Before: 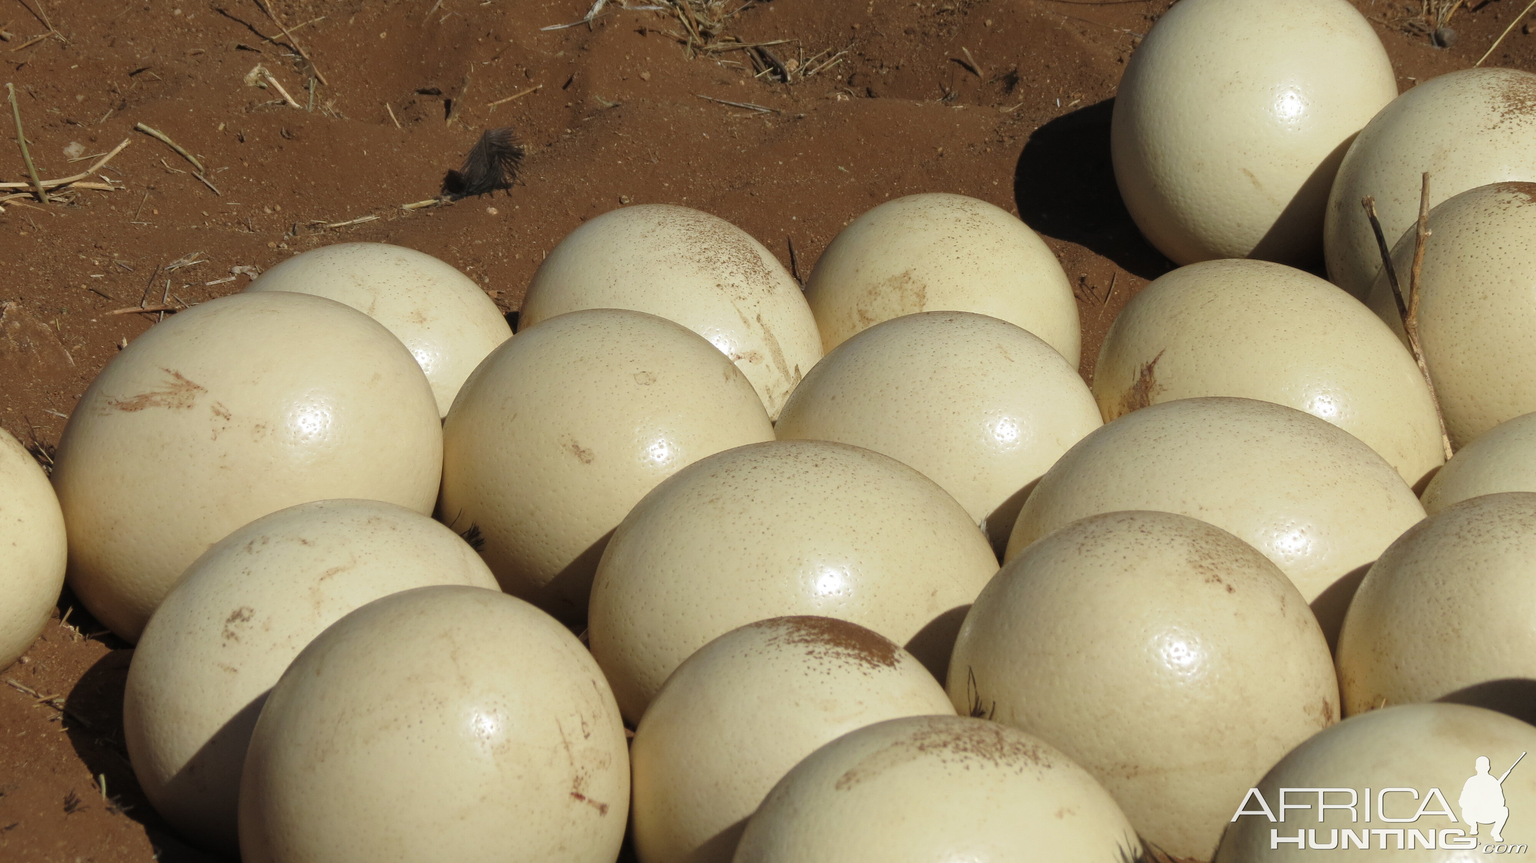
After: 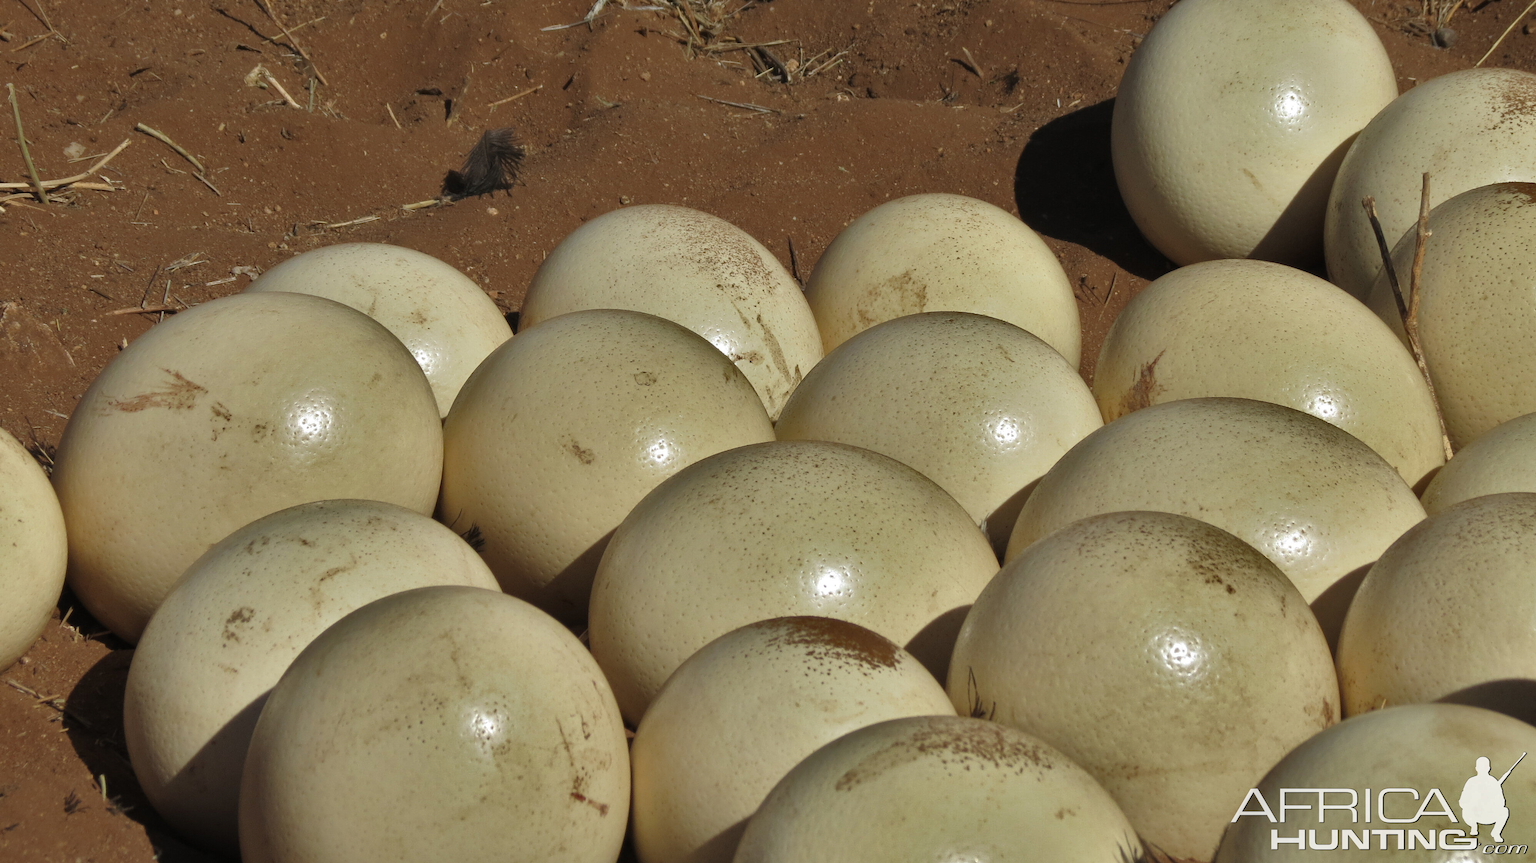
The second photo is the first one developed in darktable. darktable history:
exposure: compensate highlight preservation false
shadows and highlights: shadows 24.54, highlights -78.47, soften with gaussian
